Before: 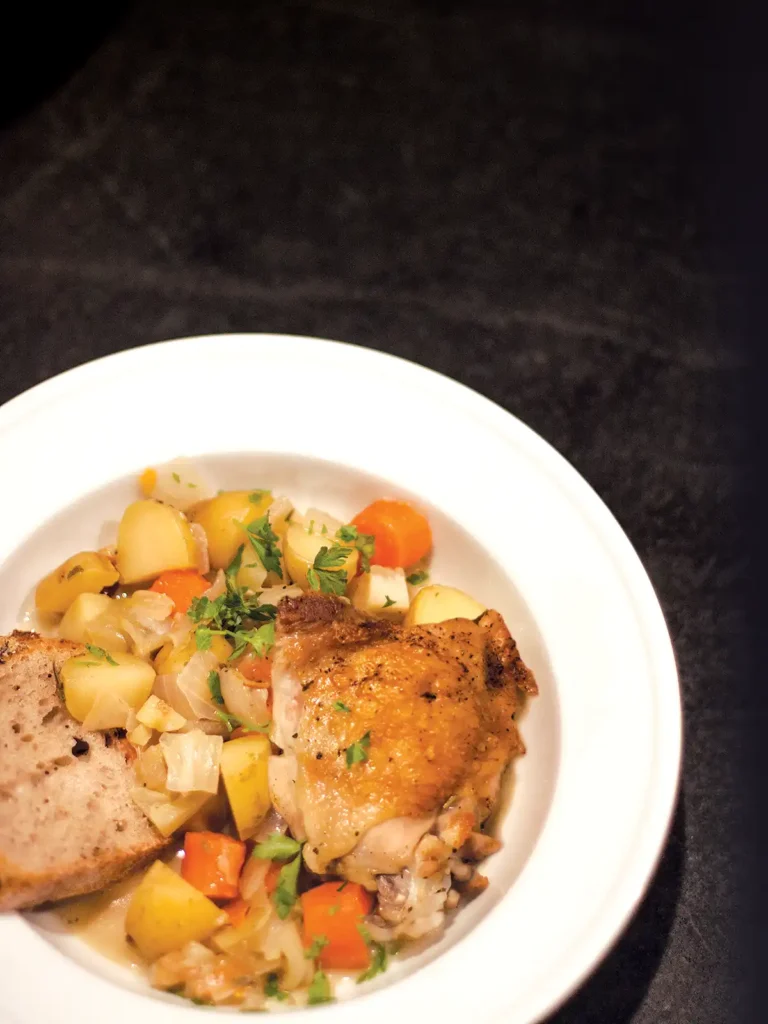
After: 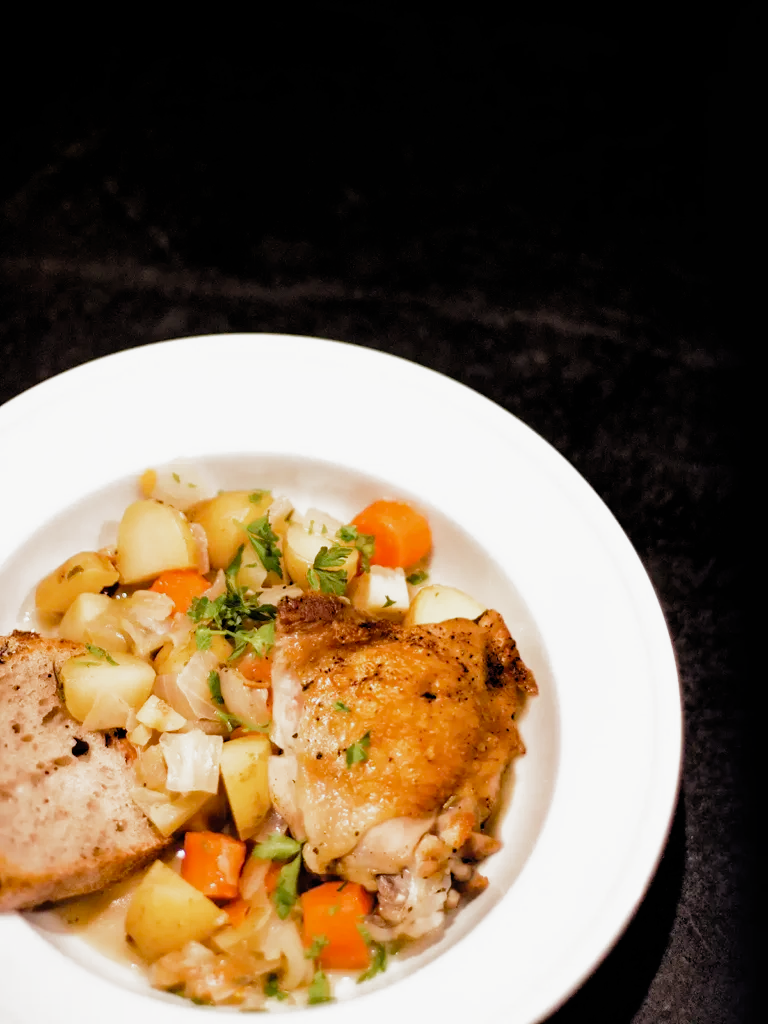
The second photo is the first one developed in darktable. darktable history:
filmic rgb: black relative exposure -4.92 EV, white relative exposure 2.83 EV, hardness 3.69, add noise in highlights 0.002, preserve chrominance no, color science v4 (2020)
